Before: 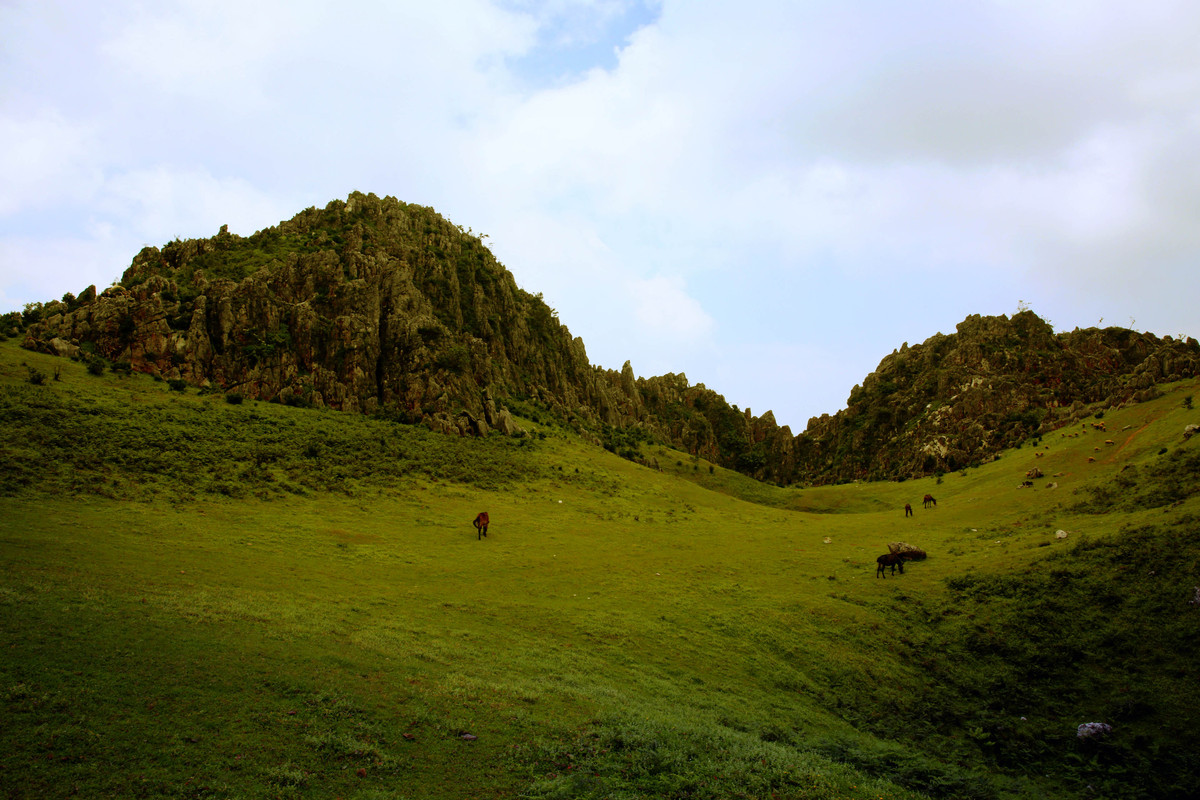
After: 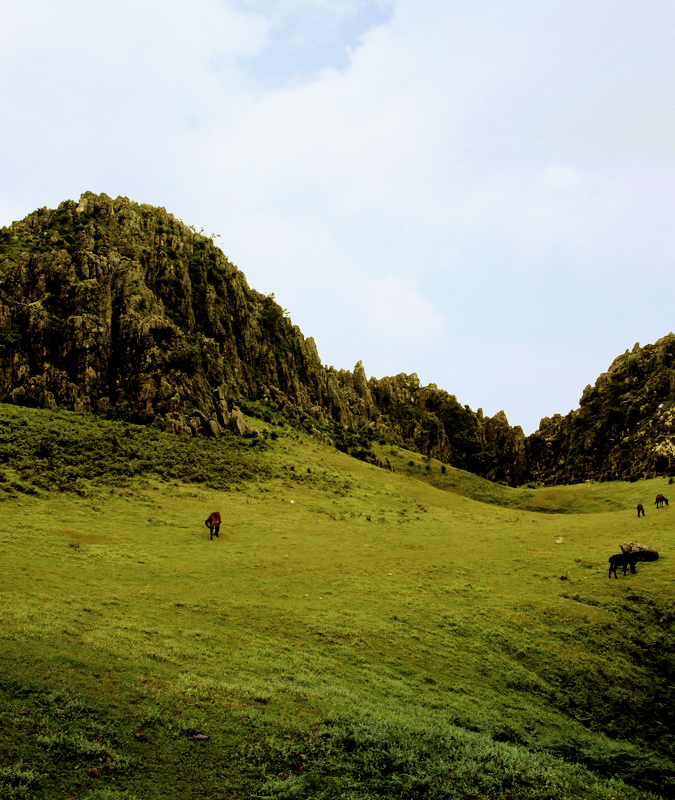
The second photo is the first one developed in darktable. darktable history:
crop and rotate: left 22.375%, right 21.329%
contrast brightness saturation: saturation -0.063
filmic rgb: black relative exposure -5.01 EV, white relative exposure 3.97 EV, hardness 2.89, contrast 1.298
exposure: exposure 0.751 EV, compensate highlight preservation false
